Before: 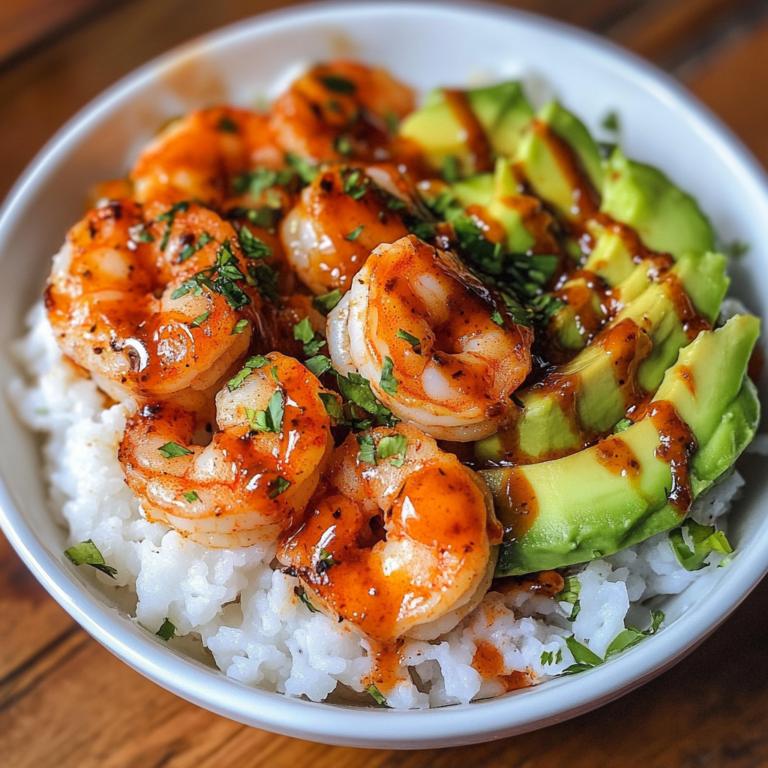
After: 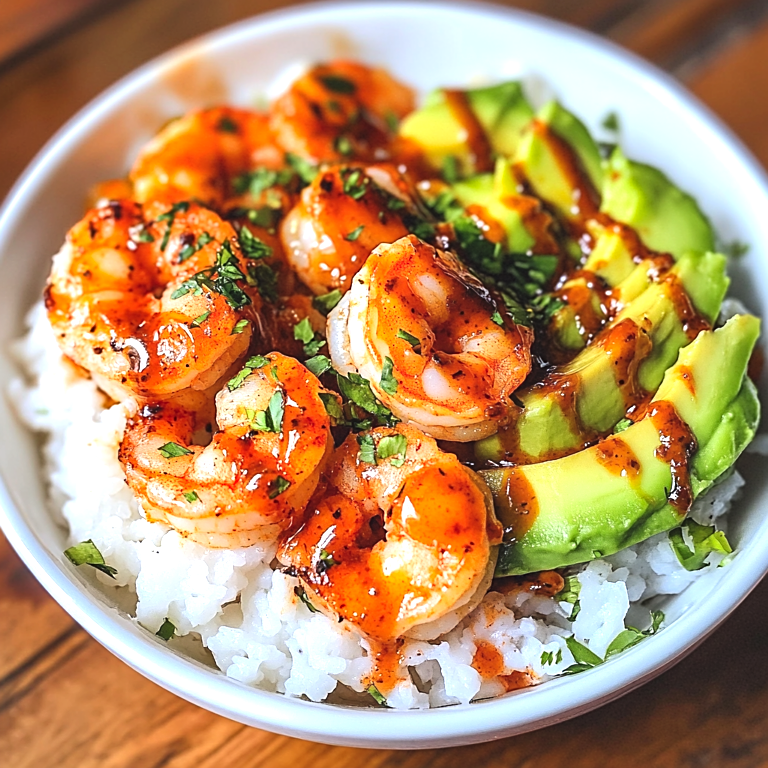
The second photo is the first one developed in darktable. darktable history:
shadows and highlights: shadows 36.37, highlights -27.31, soften with gaussian
sharpen: on, module defaults
contrast brightness saturation: contrast 0.101, brightness 0.035, saturation 0.094
exposure: black level correction -0.005, exposure 0.619 EV, compensate exposure bias true, compensate highlight preservation false
